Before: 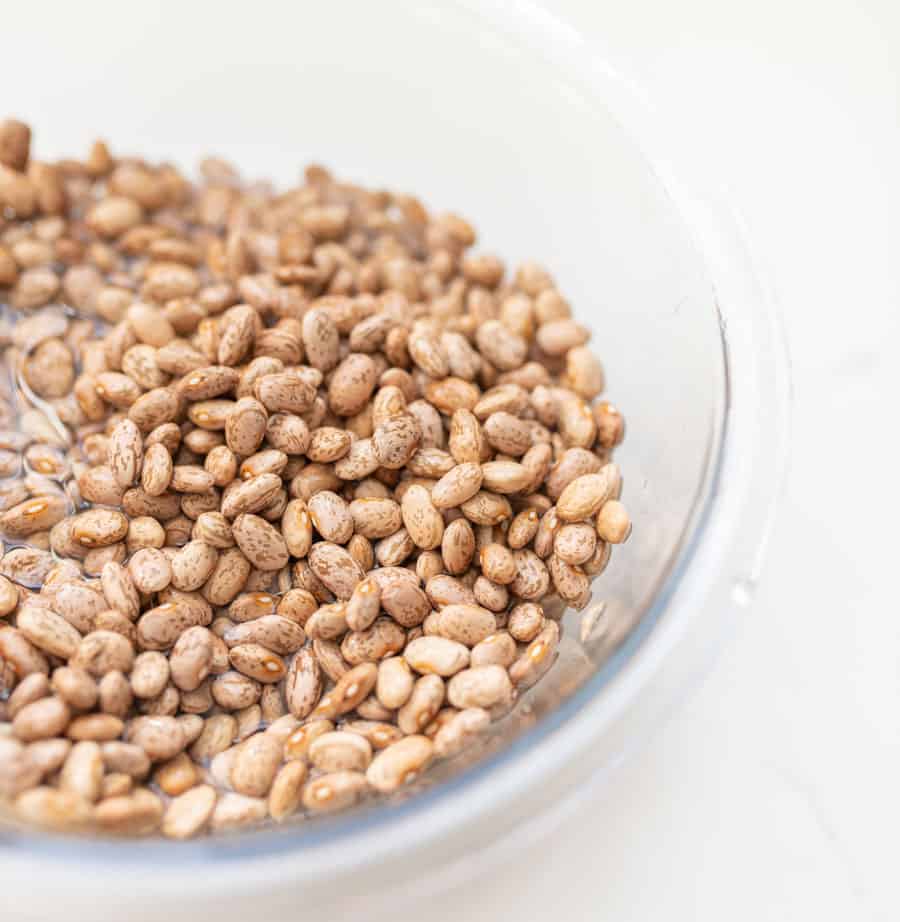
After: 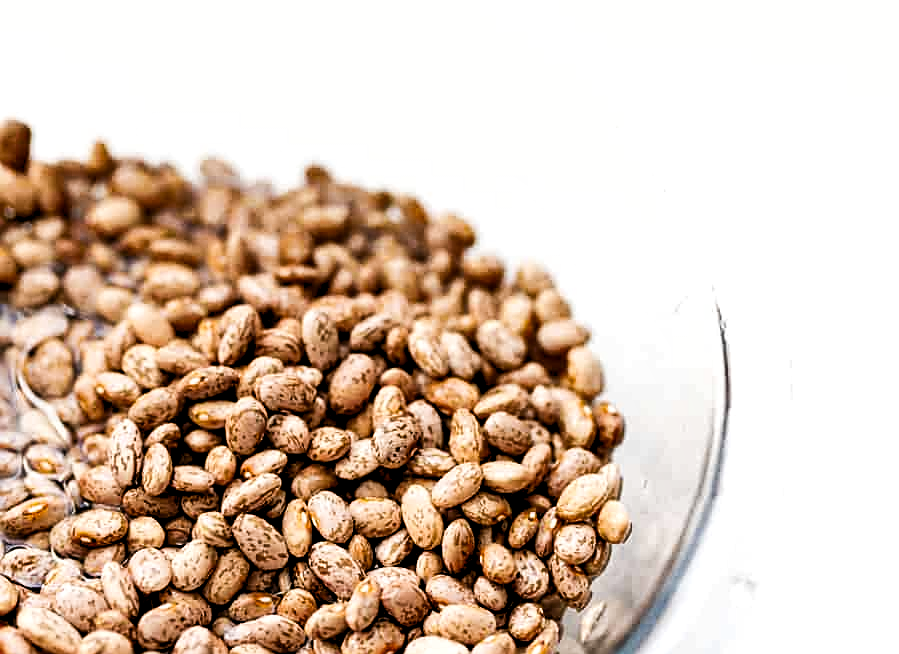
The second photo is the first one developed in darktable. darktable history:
crop: bottom 29.06%
exposure: black level correction 0.026, exposure 0.182 EV, compensate highlight preservation false
filmic rgb: black relative exposure -5.05 EV, white relative exposure 3.55 EV, threshold 5.99 EV, hardness 3.17, contrast 1.399, highlights saturation mix -49.69%, iterations of high-quality reconstruction 0, enable highlight reconstruction true
levels: white 99.93%, levels [0.052, 0.496, 0.908]
sharpen: on, module defaults
shadows and highlights: shadows 39.62, highlights -54.64, low approximation 0.01, soften with gaussian
contrast brightness saturation: contrast 0.099, brightness -0.264, saturation 0.145
